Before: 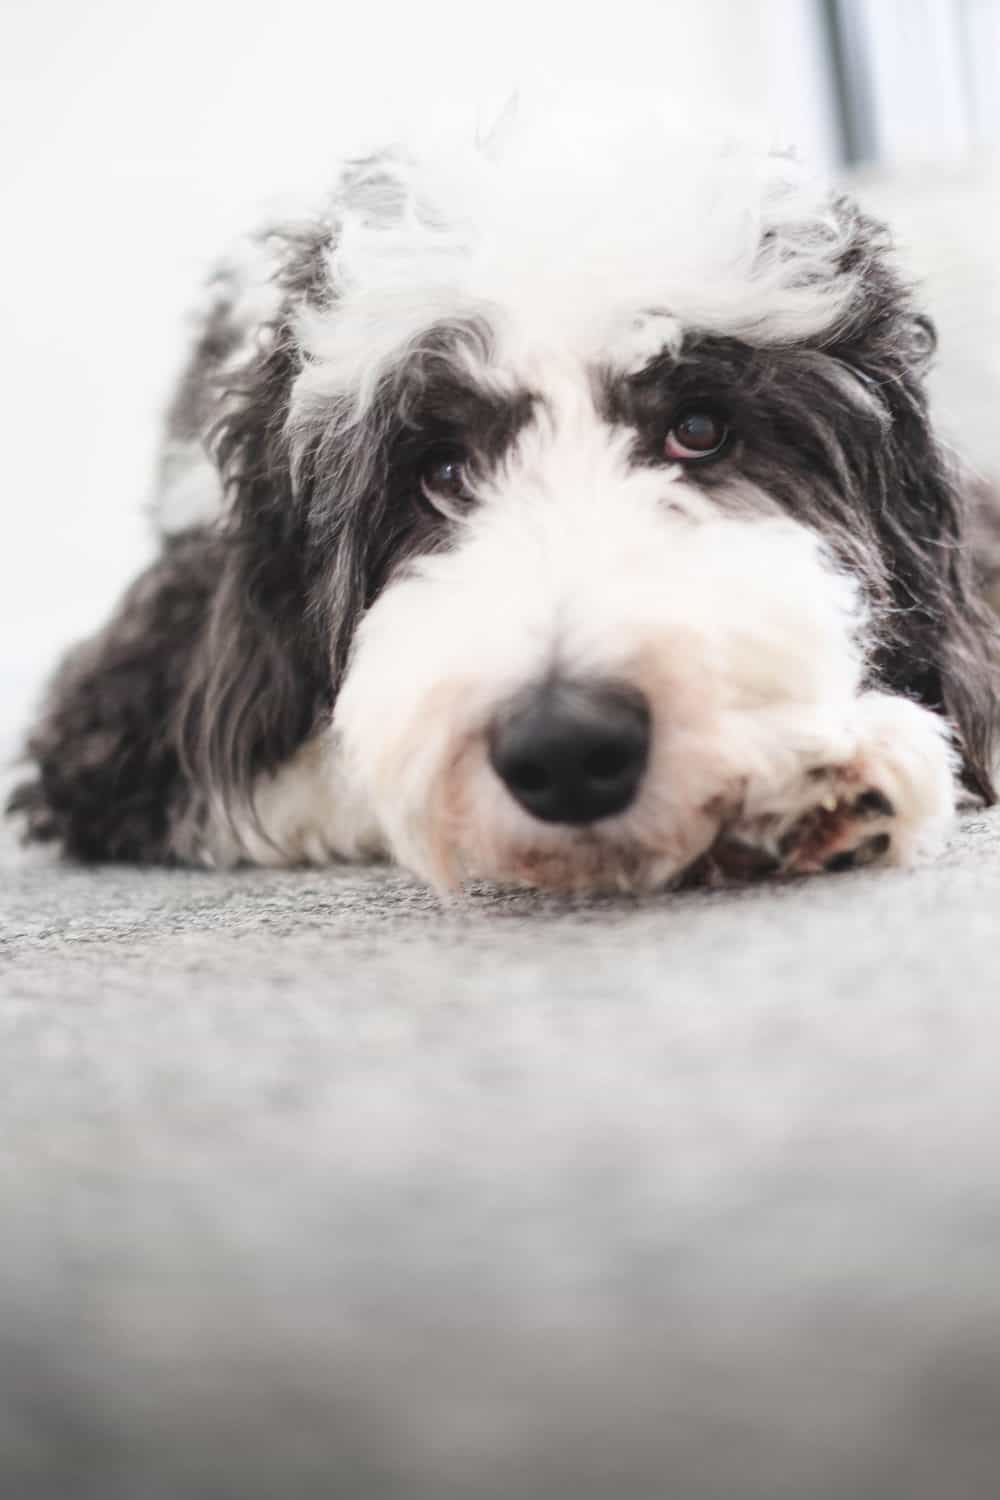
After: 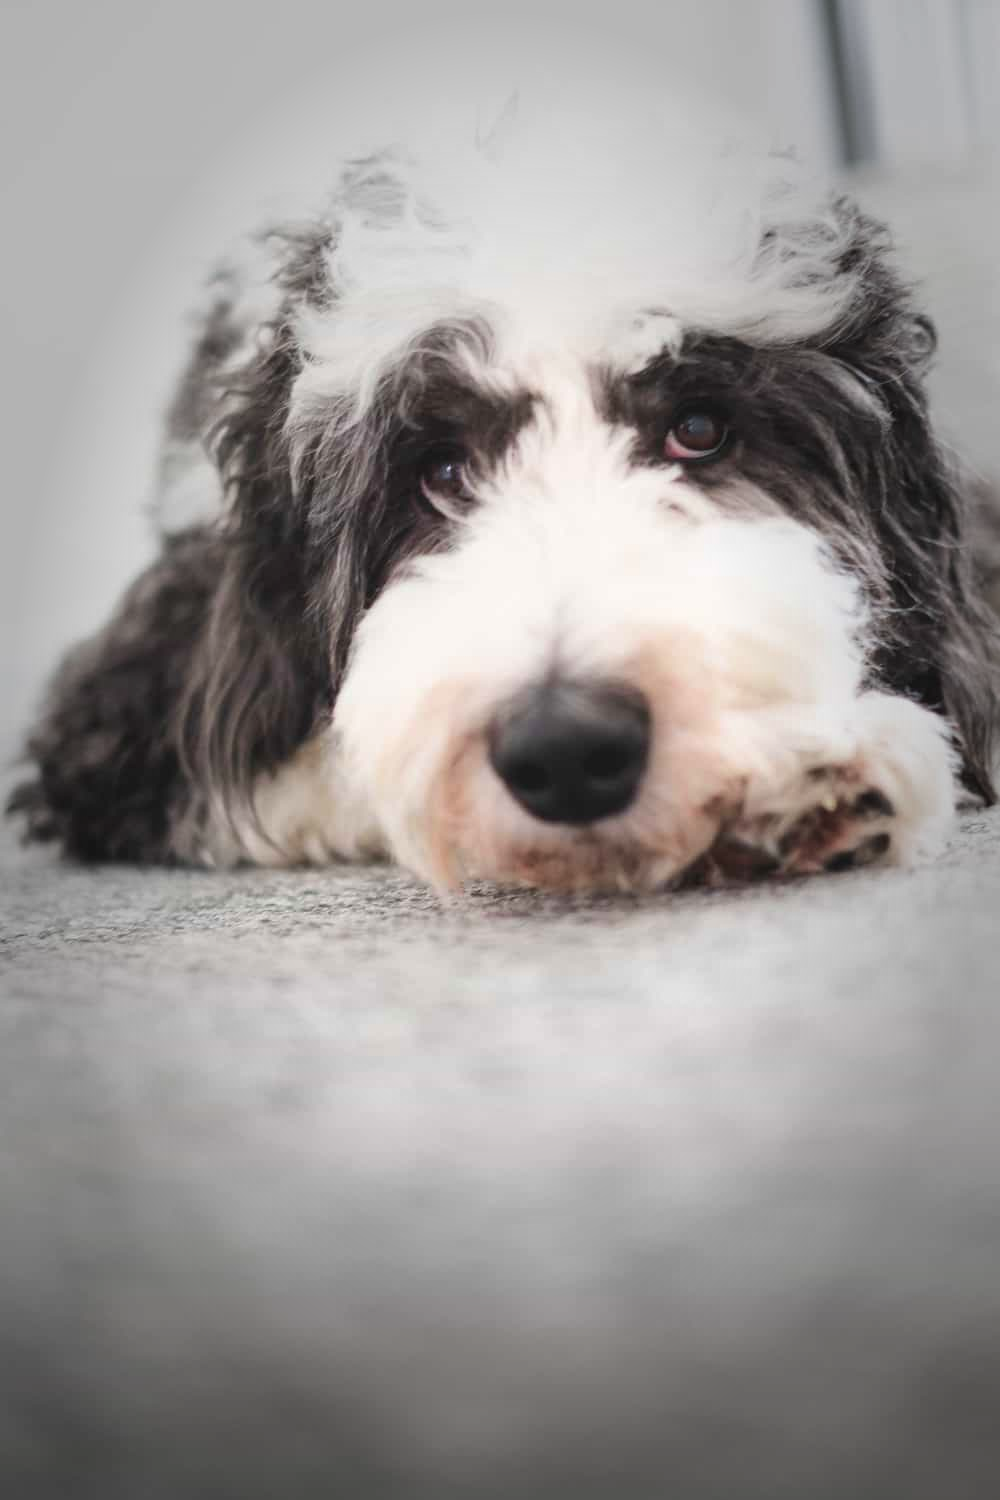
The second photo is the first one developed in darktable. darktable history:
vignetting: fall-off start 48.41%, automatic ratio true, width/height ratio 1.29, unbound false
velvia: on, module defaults
